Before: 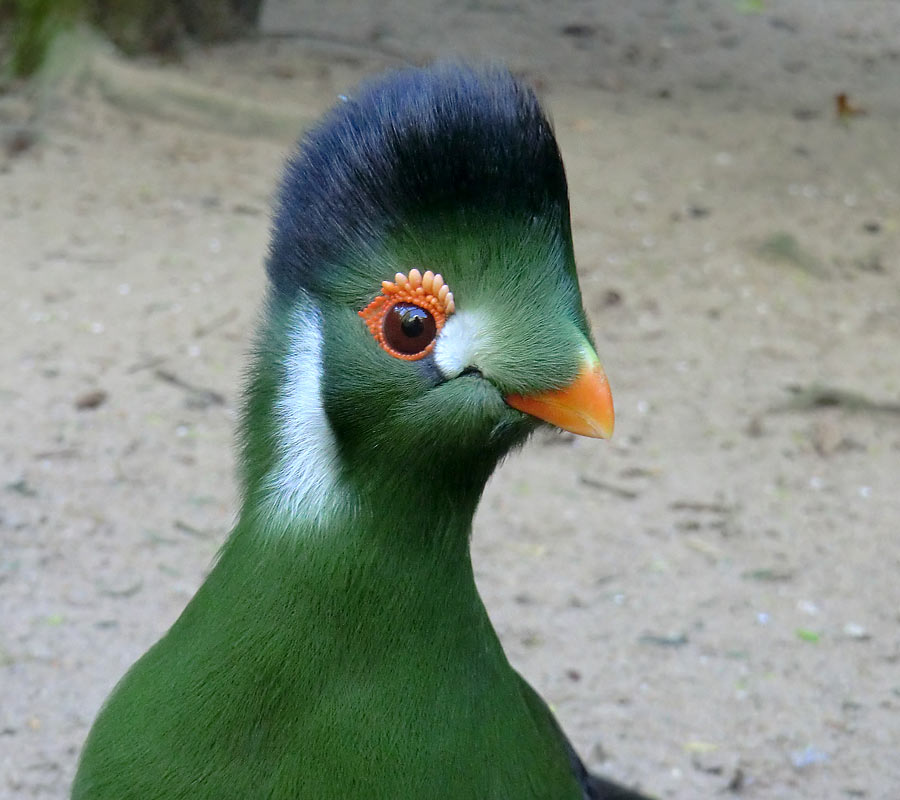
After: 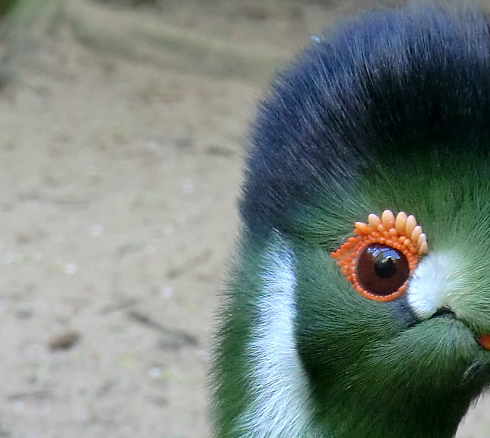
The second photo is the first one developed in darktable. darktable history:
crop and rotate: left 3.06%, top 7.606%, right 42.456%, bottom 37.539%
